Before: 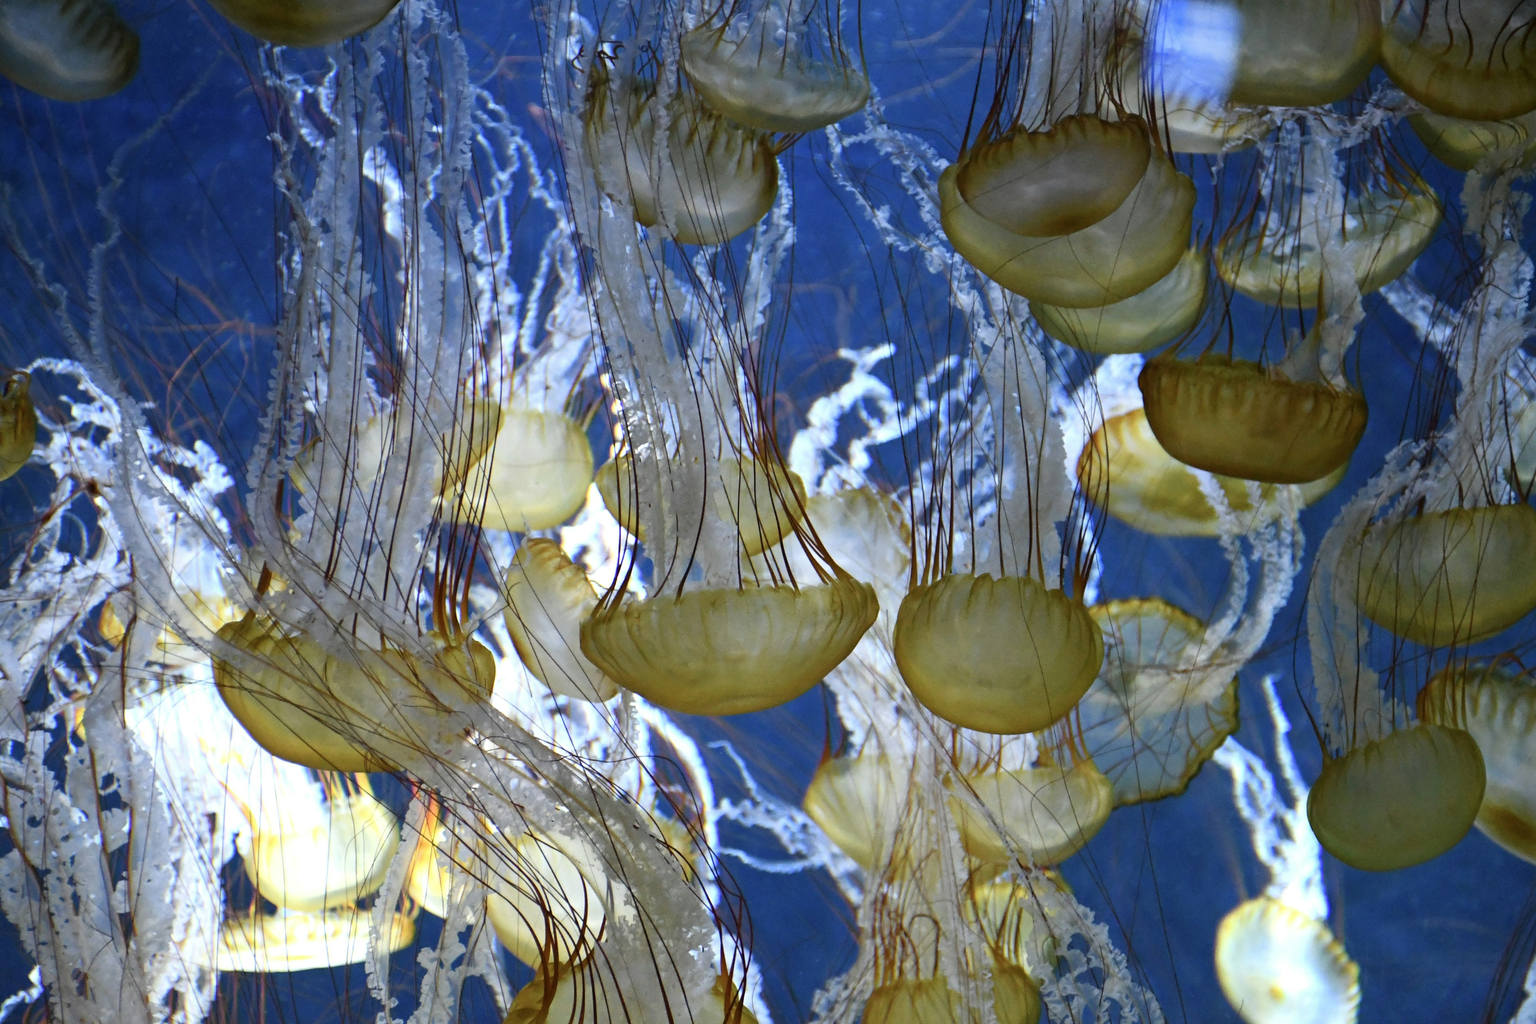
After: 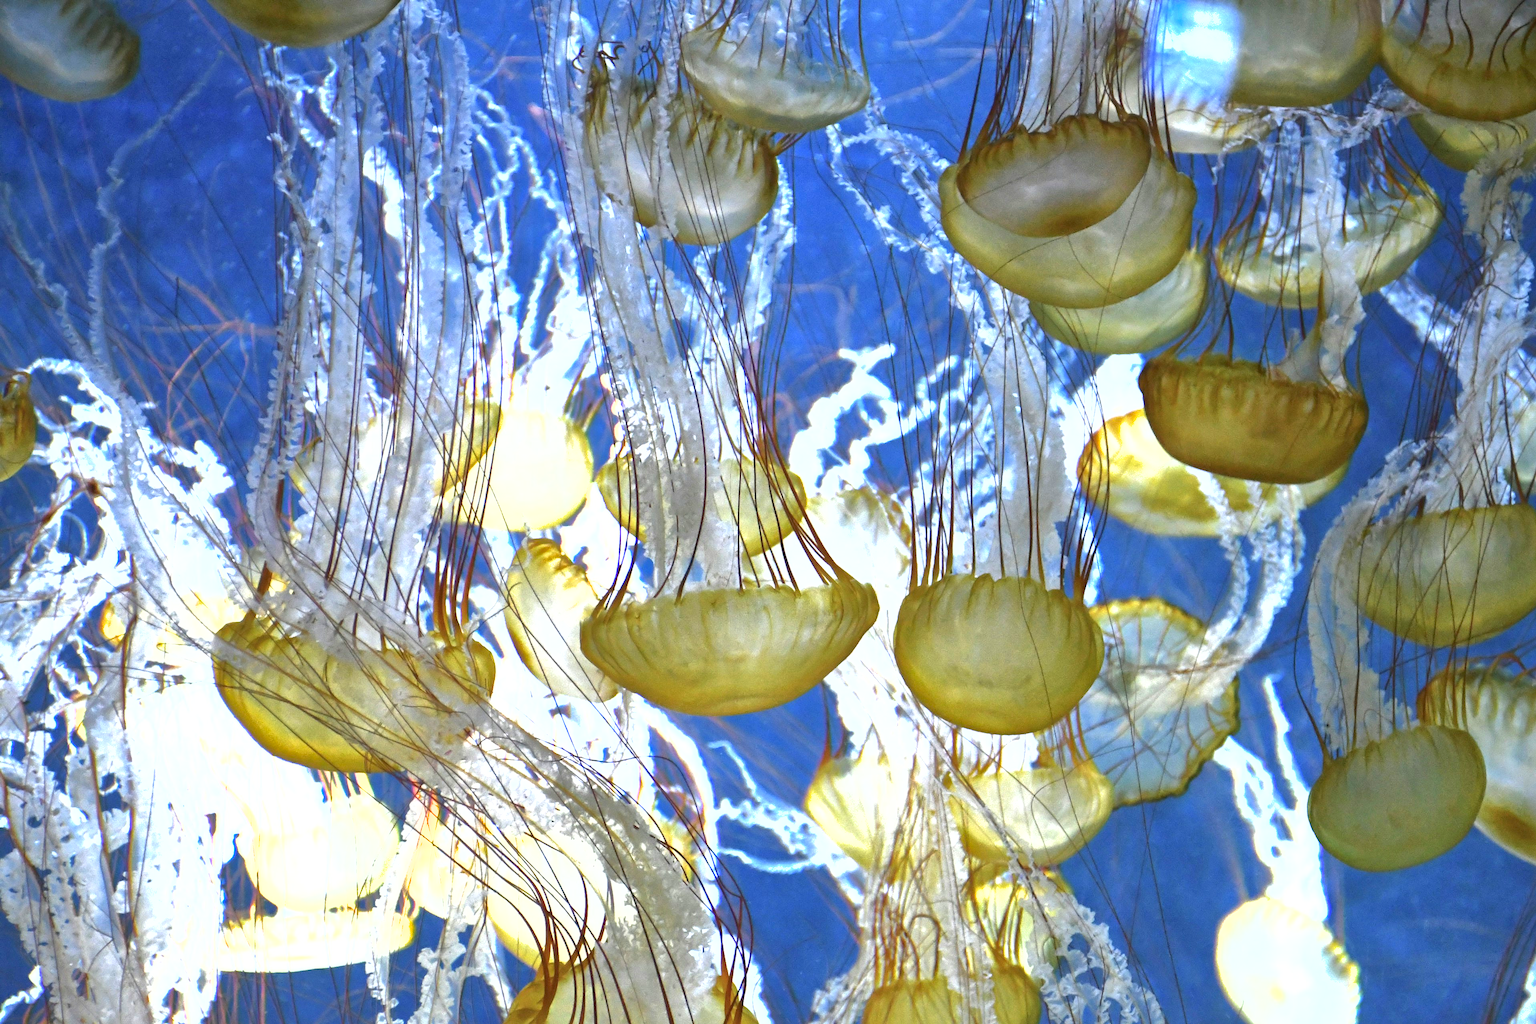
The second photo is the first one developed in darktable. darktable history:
contrast brightness saturation: contrast -0.02, brightness -0.01, saturation 0.03
exposure: black level correction 0, exposure 1.388 EV, compensate exposure bias true, compensate highlight preservation false
shadows and highlights: on, module defaults
